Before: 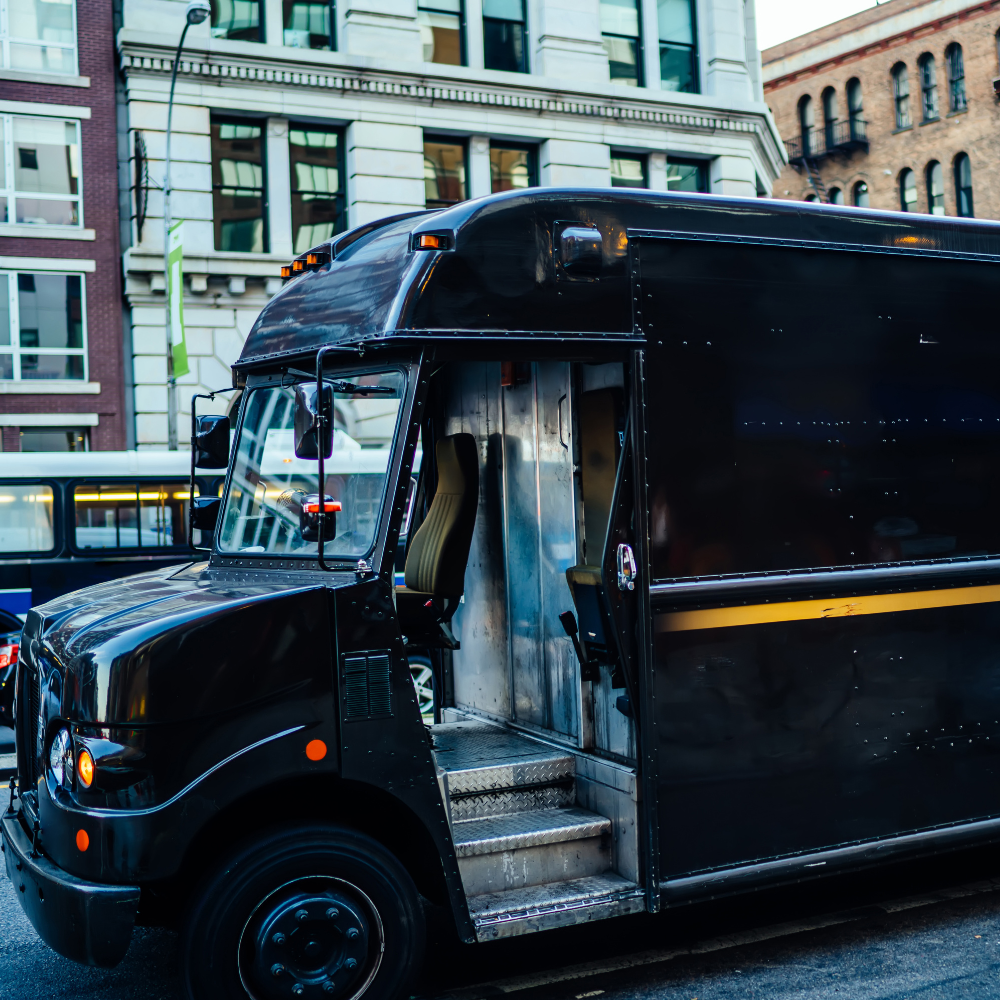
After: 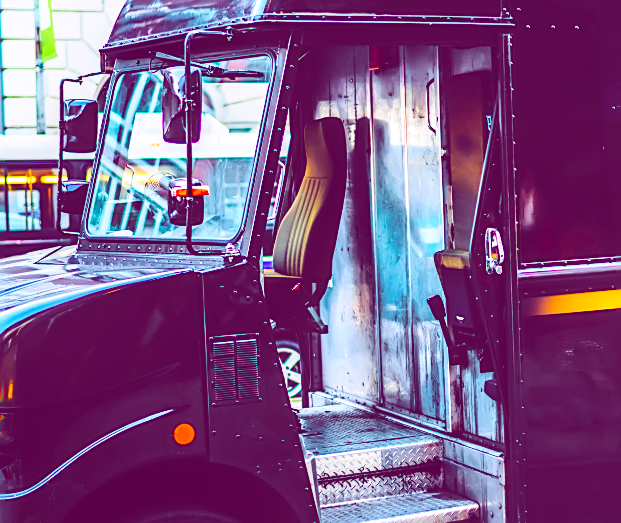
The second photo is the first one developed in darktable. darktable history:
base curve: curves: ch0 [(0, 0) (0.028, 0.03) (0.121, 0.232) (0.46, 0.748) (0.859, 0.968) (1, 1)], preserve colors none
exposure: black level correction -0.029, compensate exposure bias true, compensate highlight preservation false
color calibration: gray › normalize channels true, illuminant same as pipeline (D50), adaptation XYZ, x 0.346, y 0.358, temperature 5017.32 K, gamut compression 0.015
local contrast: detail 130%
crop: left 13.247%, top 31.67%, right 24.649%, bottom 15.969%
color balance rgb: global offset › chroma 0.287%, global offset › hue 317.46°, perceptual saturation grading › global saturation 26.349%, perceptual saturation grading › highlights -28.806%, perceptual saturation grading › mid-tones 15.468%, perceptual saturation grading › shadows 33.37%, global vibrance 20%
tone curve: curves: ch0 [(0, 0.023) (0.103, 0.087) (0.295, 0.297) (0.445, 0.531) (0.553, 0.665) (0.735, 0.843) (0.994, 1)]; ch1 [(0, 0) (0.414, 0.395) (0.447, 0.447) (0.485, 0.5) (0.512, 0.524) (0.542, 0.581) (0.581, 0.632) (0.646, 0.715) (1, 1)]; ch2 [(0, 0) (0.369, 0.388) (0.449, 0.431) (0.478, 0.471) (0.516, 0.517) (0.579, 0.624) (0.674, 0.775) (1, 1)], color space Lab, independent channels, preserve colors none
sharpen: on, module defaults
